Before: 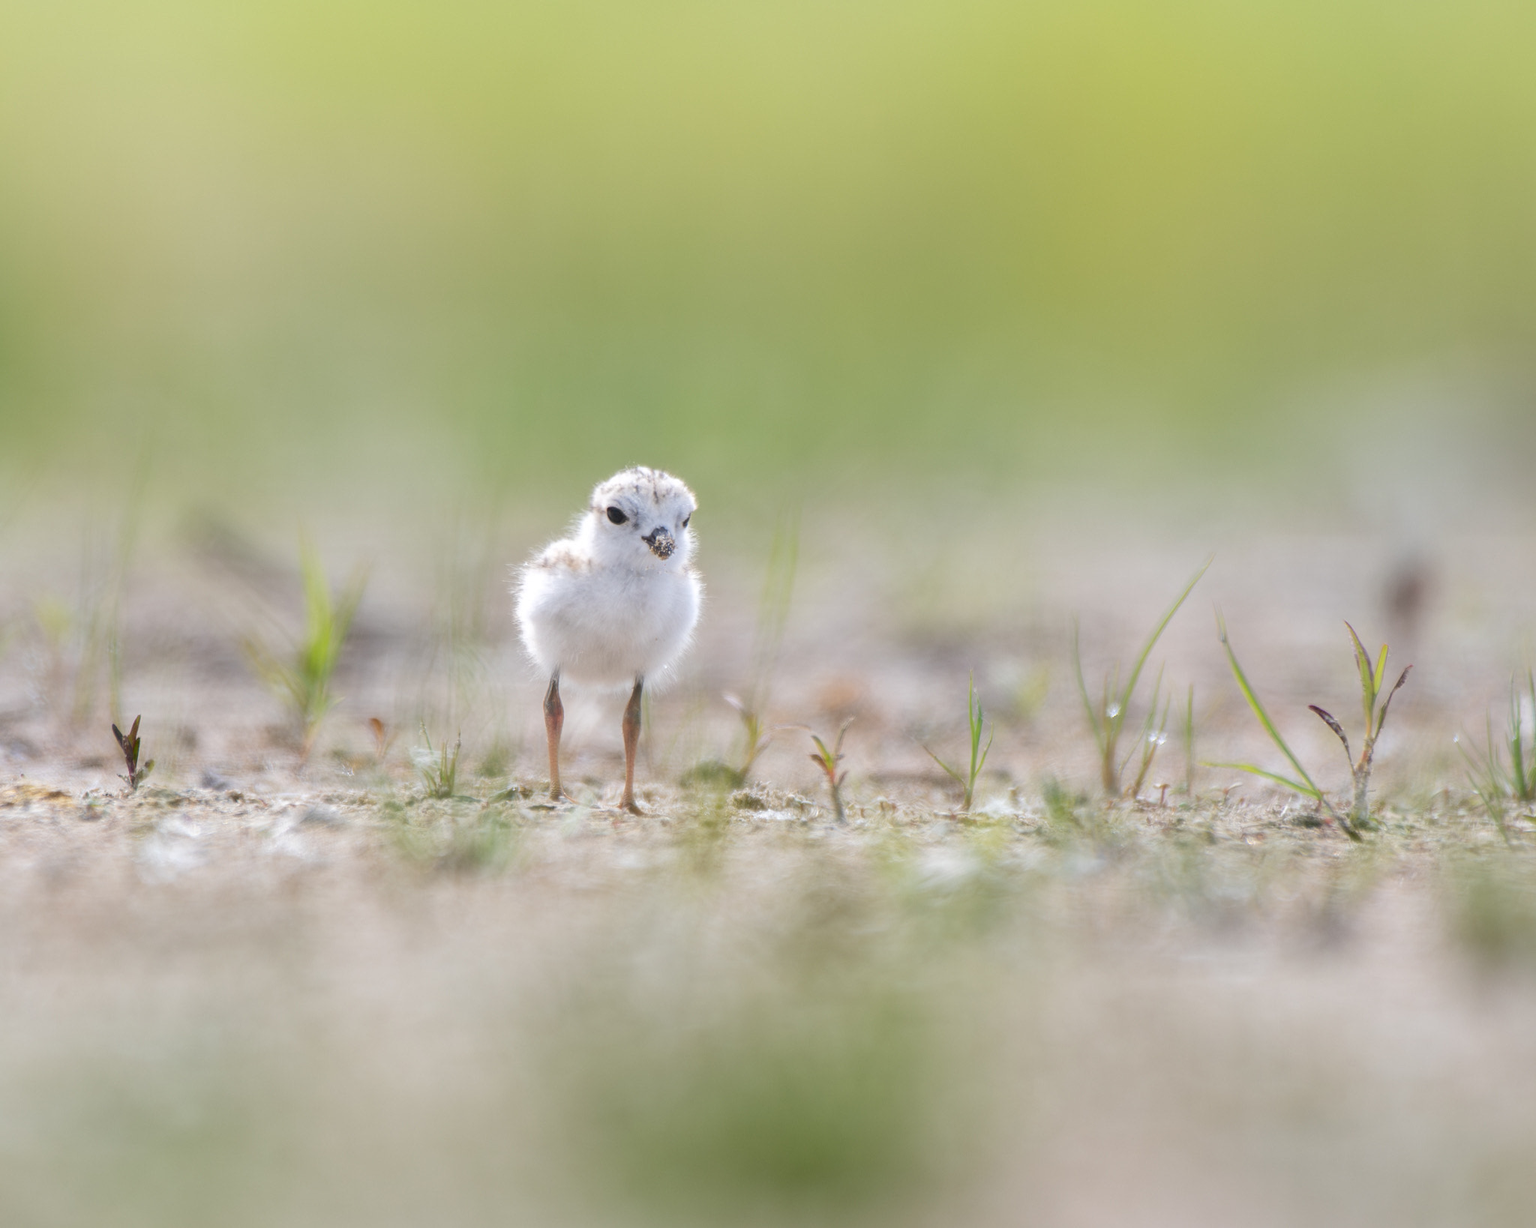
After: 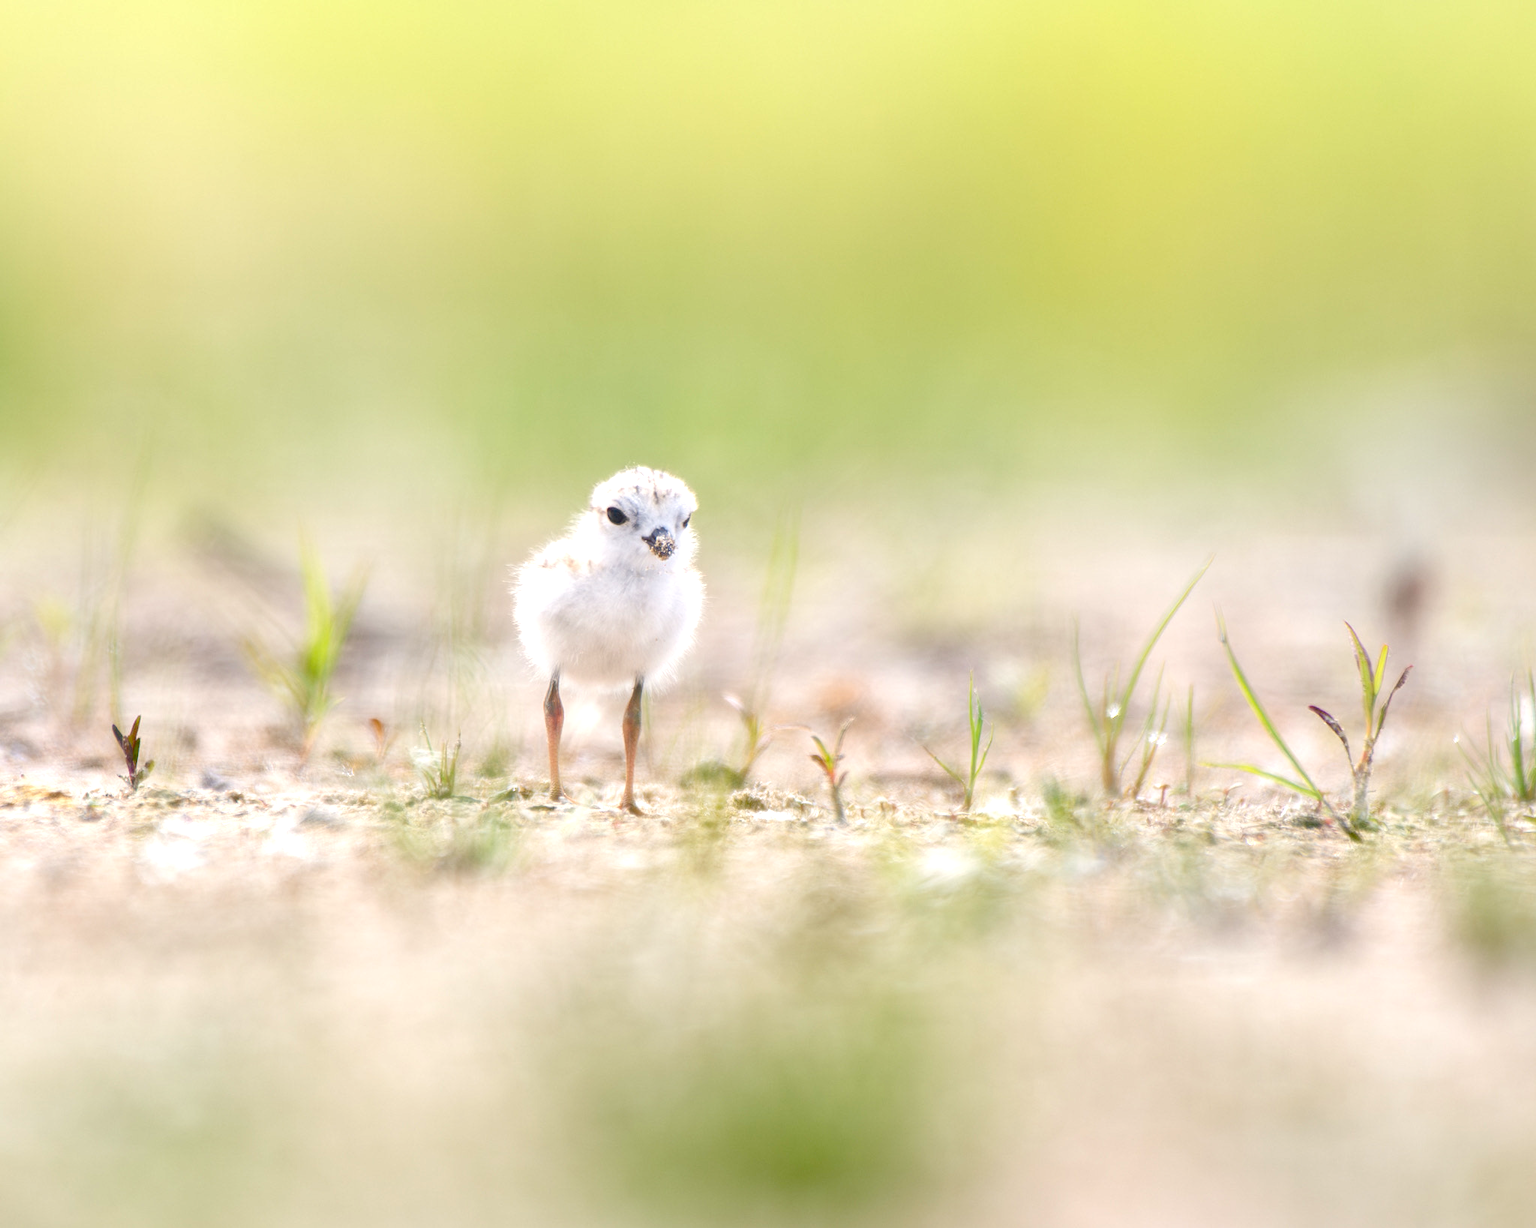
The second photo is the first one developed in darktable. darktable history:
exposure: black level correction 0, exposure 0.7 EV, compensate exposure bias true, compensate highlight preservation false
color balance rgb: shadows lift › chroma 1%, shadows lift › hue 240.84°, highlights gain › chroma 2%, highlights gain › hue 73.2°, global offset › luminance -0.5%, perceptual saturation grading › global saturation 20%, perceptual saturation grading › highlights -25%, perceptual saturation grading › shadows 50%, global vibrance 15%
